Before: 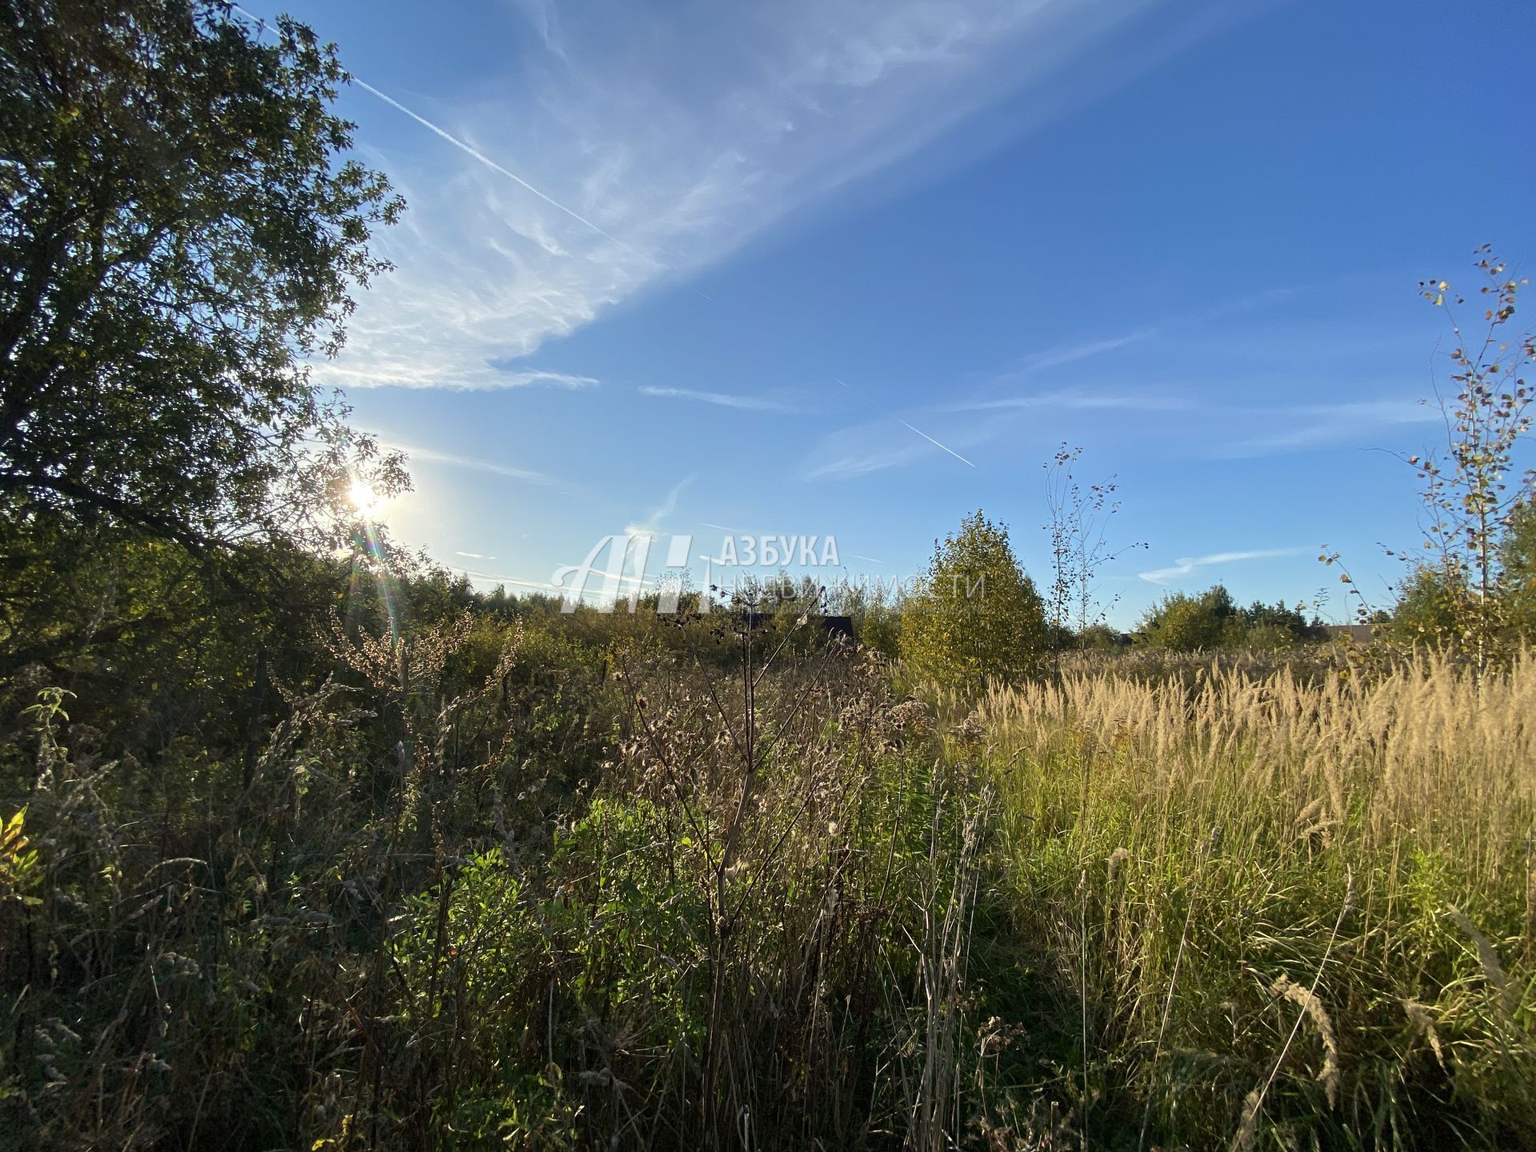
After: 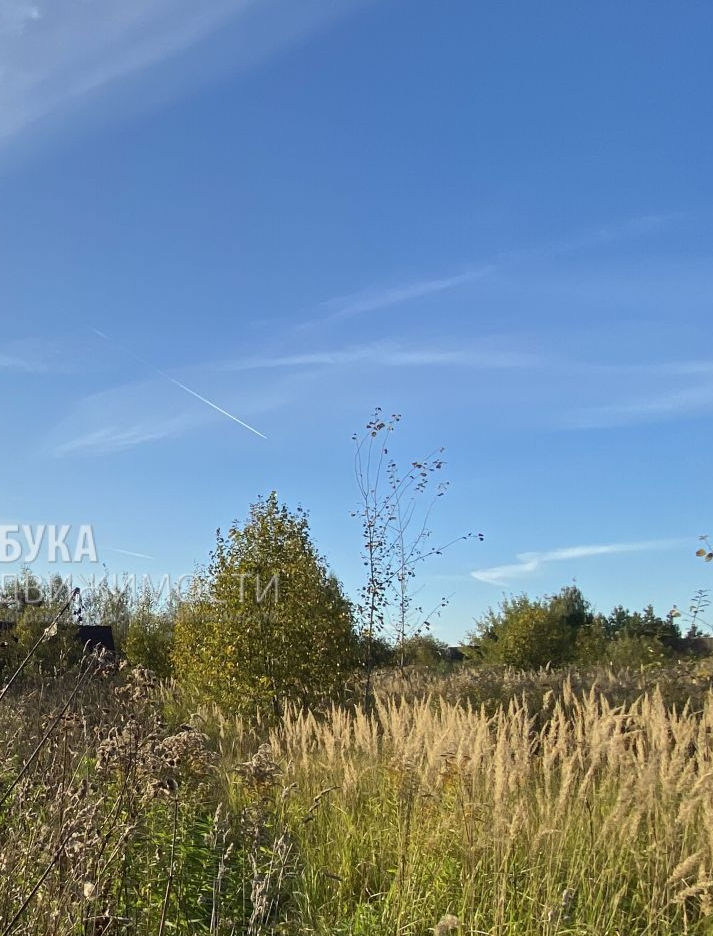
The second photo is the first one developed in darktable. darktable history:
crop and rotate: left 49.618%, top 10.113%, right 13.23%, bottom 24.858%
